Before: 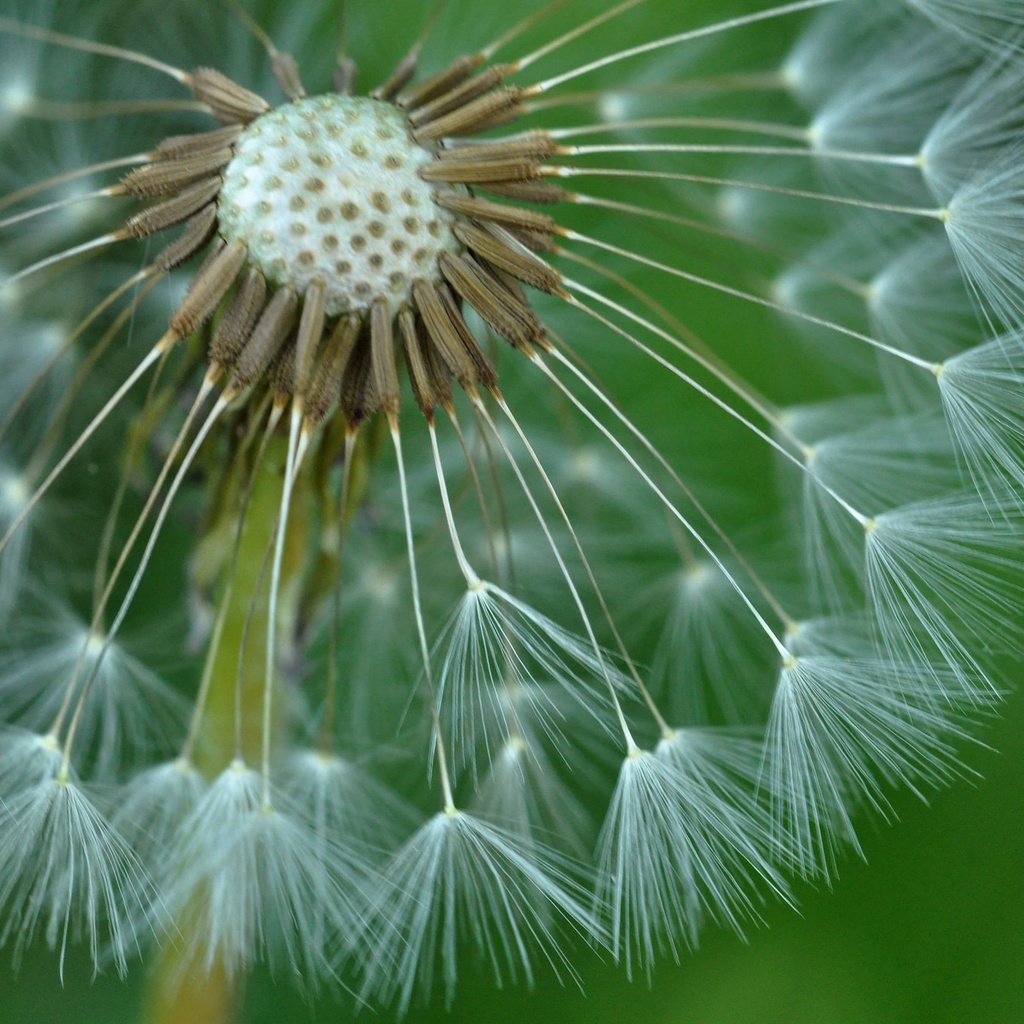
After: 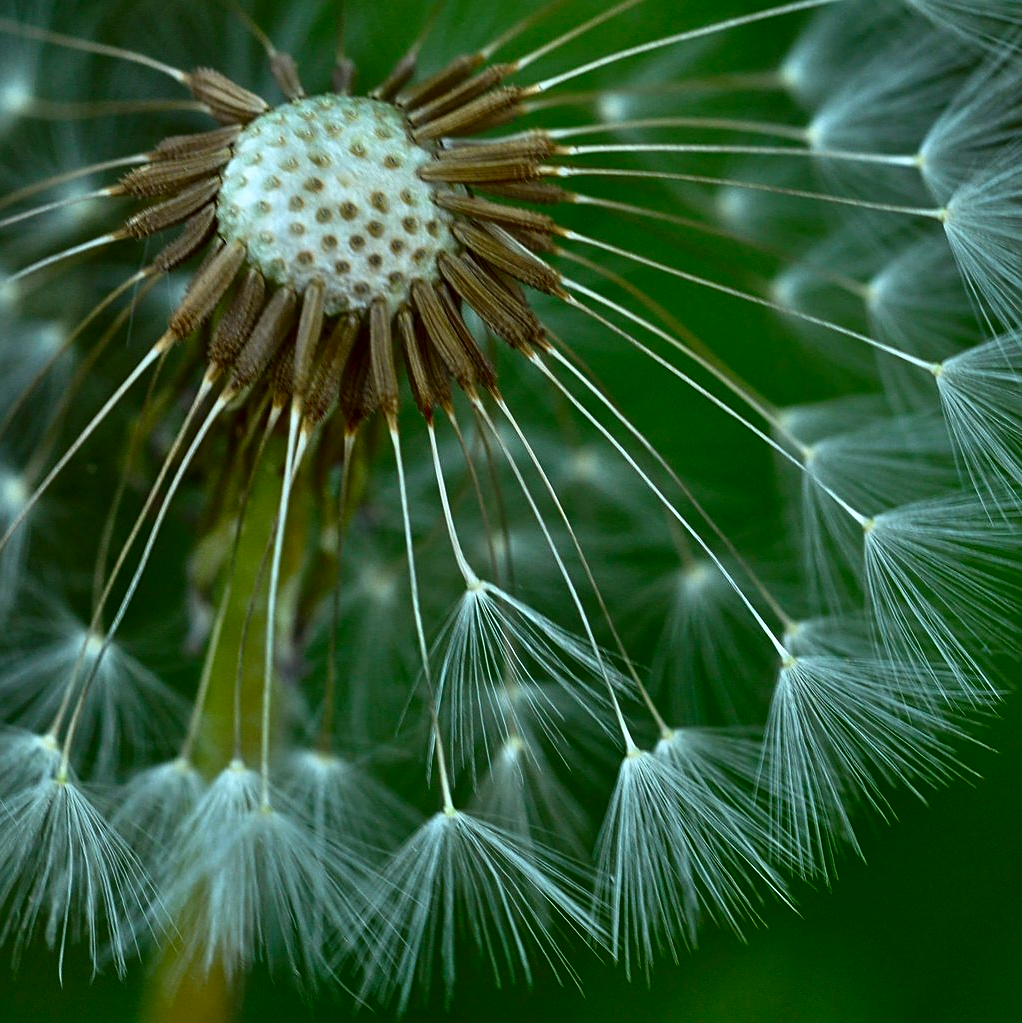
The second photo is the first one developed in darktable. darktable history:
contrast brightness saturation: contrast 0.126, brightness -0.229, saturation 0.148
crop and rotate: left 0.135%, bottom 0.006%
color correction: highlights a* -4.9, highlights b* -4.23, shadows a* 4.18, shadows b* 4.13
sharpen: on, module defaults
